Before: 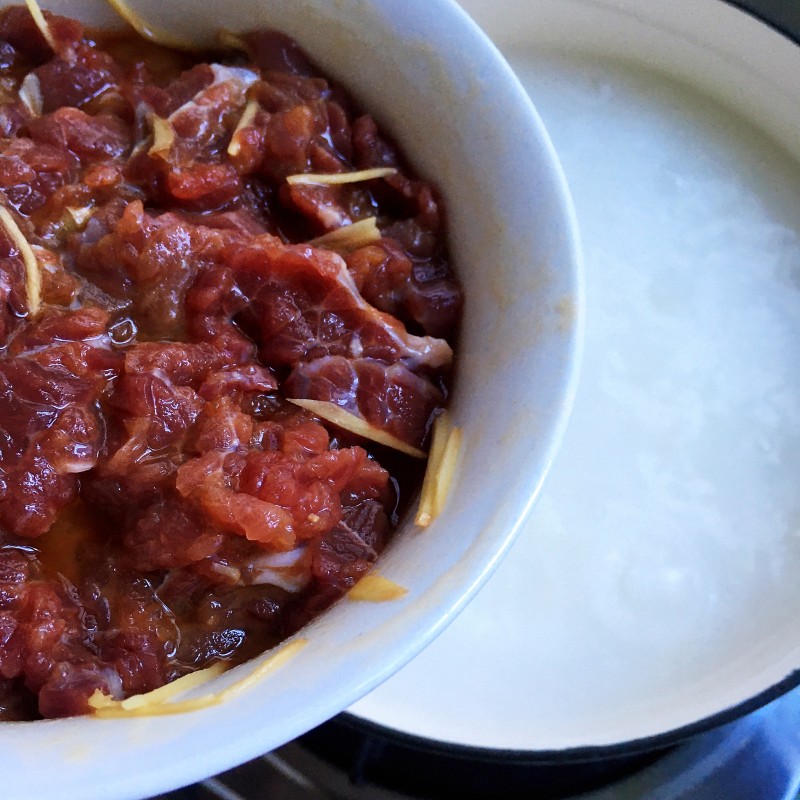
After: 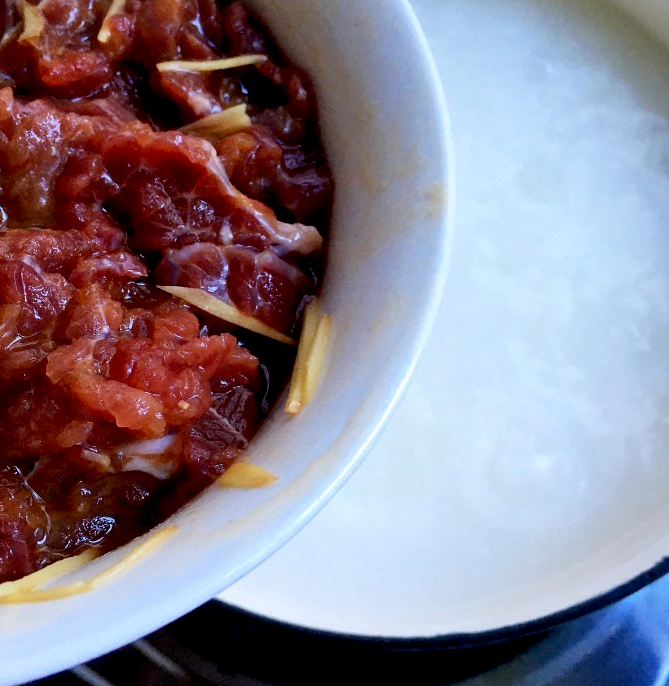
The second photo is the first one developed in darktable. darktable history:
exposure: black level correction 0.01, exposure 0.014 EV, compensate highlight preservation false
crop: left 16.315%, top 14.246%
